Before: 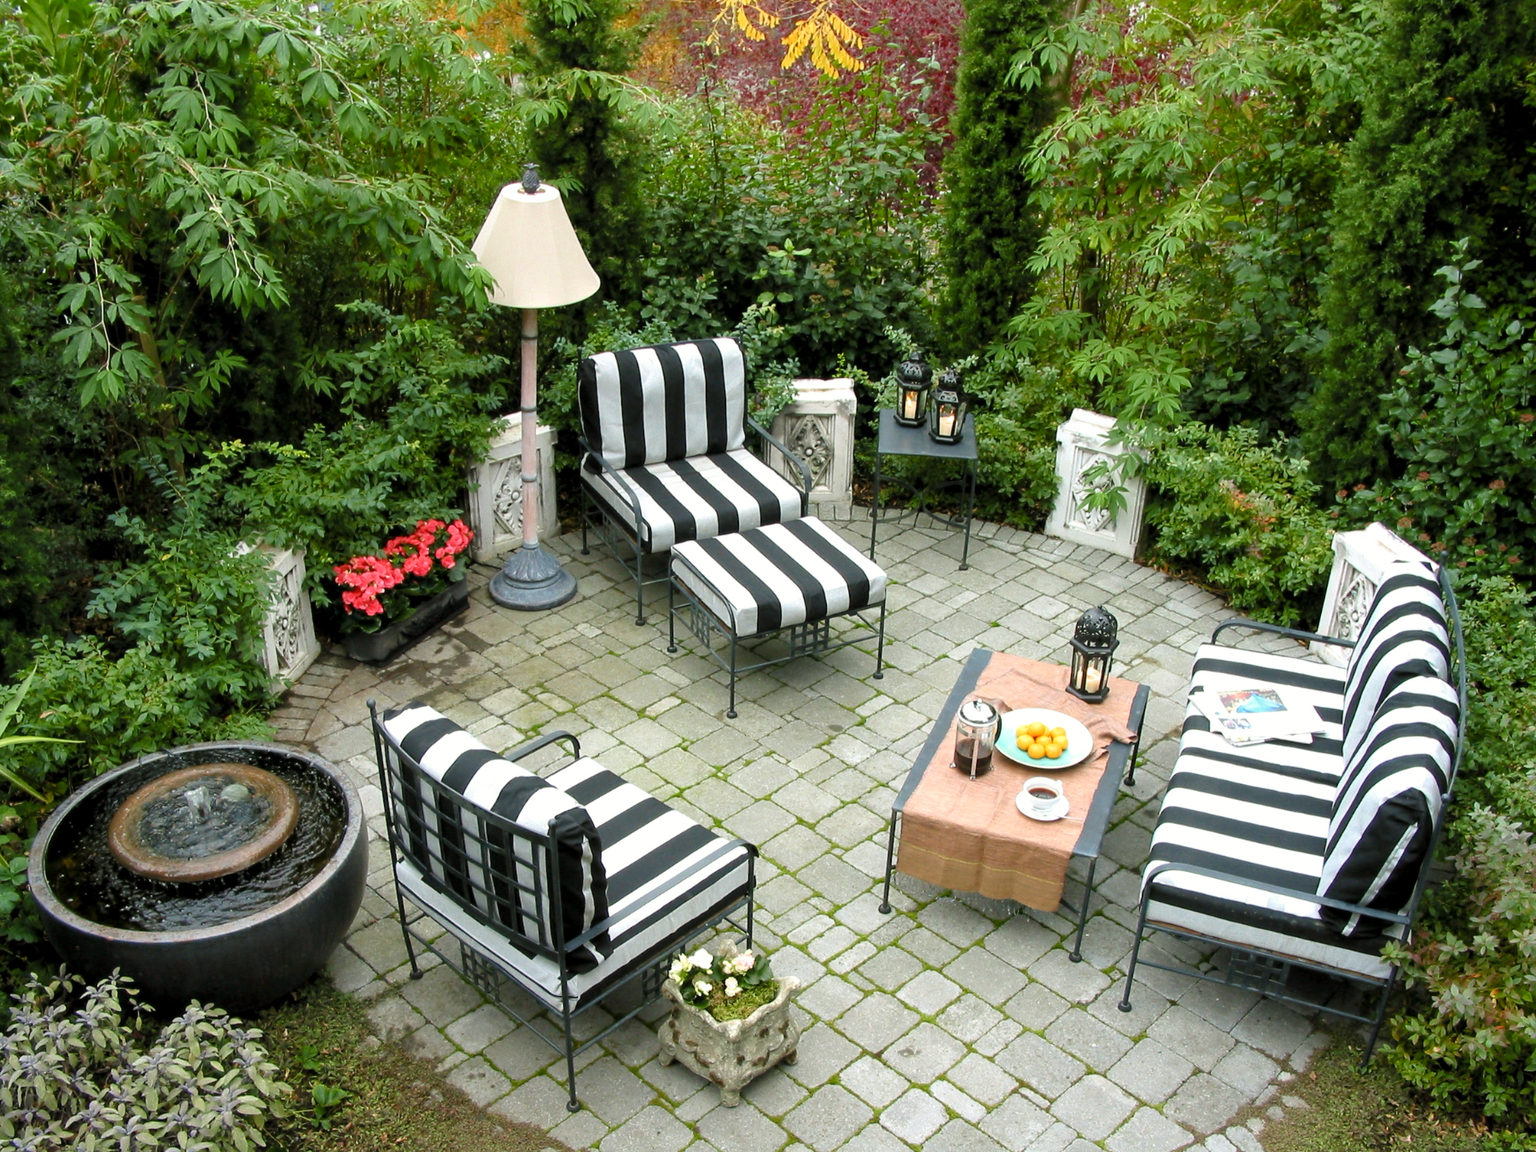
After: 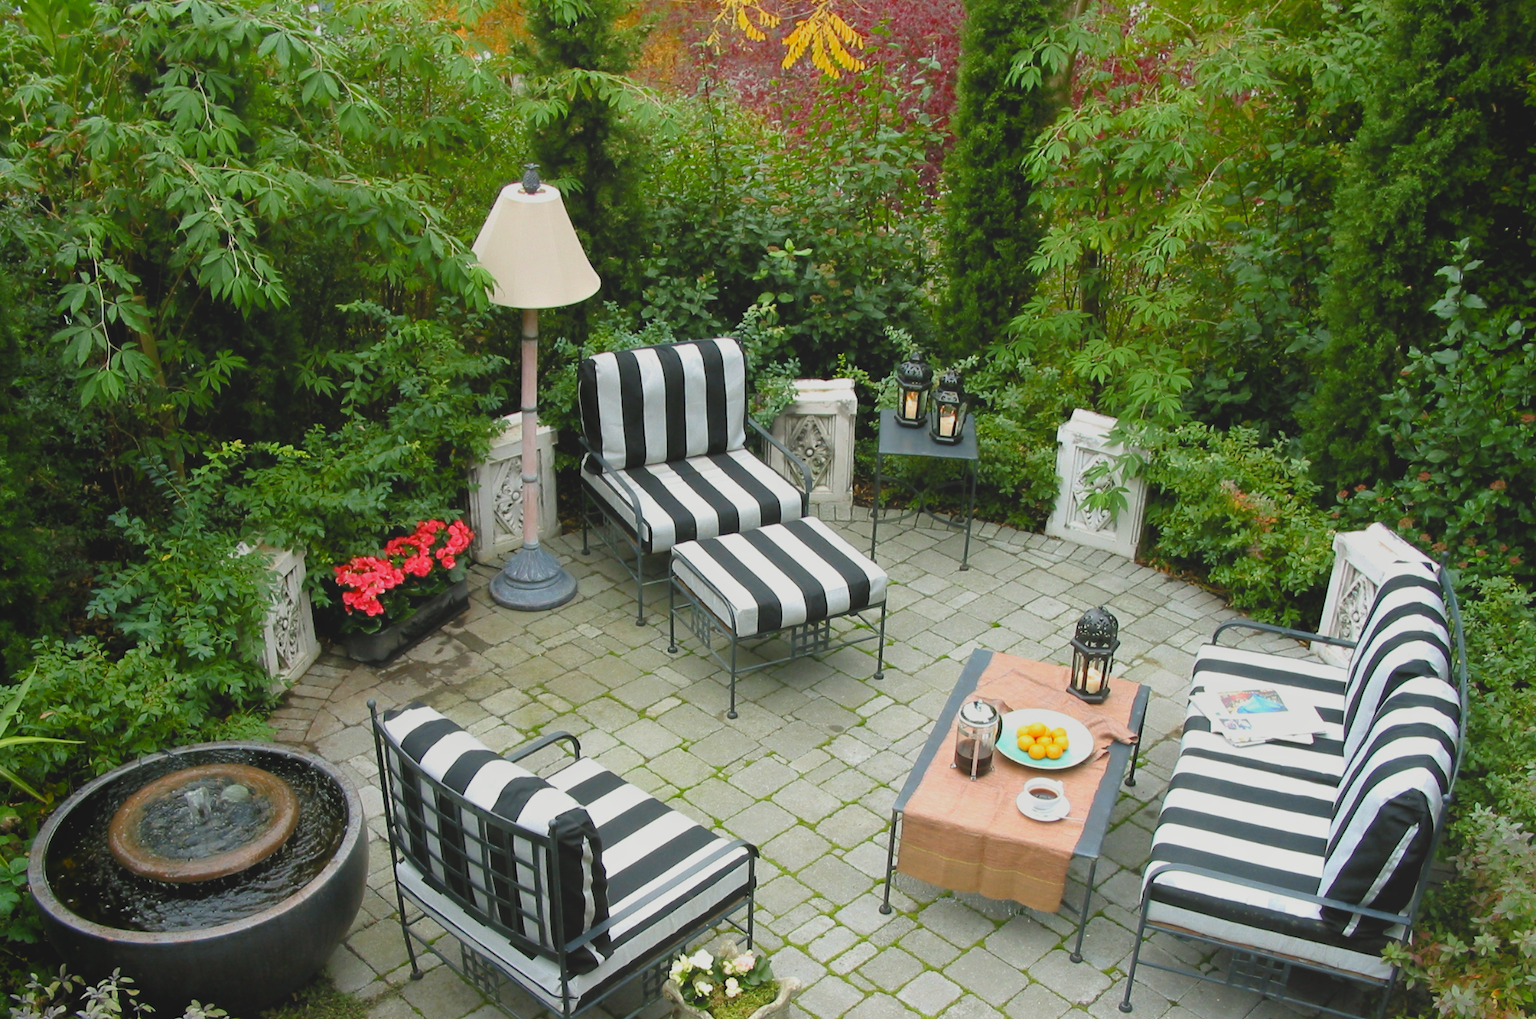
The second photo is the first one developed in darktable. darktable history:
crop and rotate: top 0%, bottom 11.49%
local contrast: detail 69%
